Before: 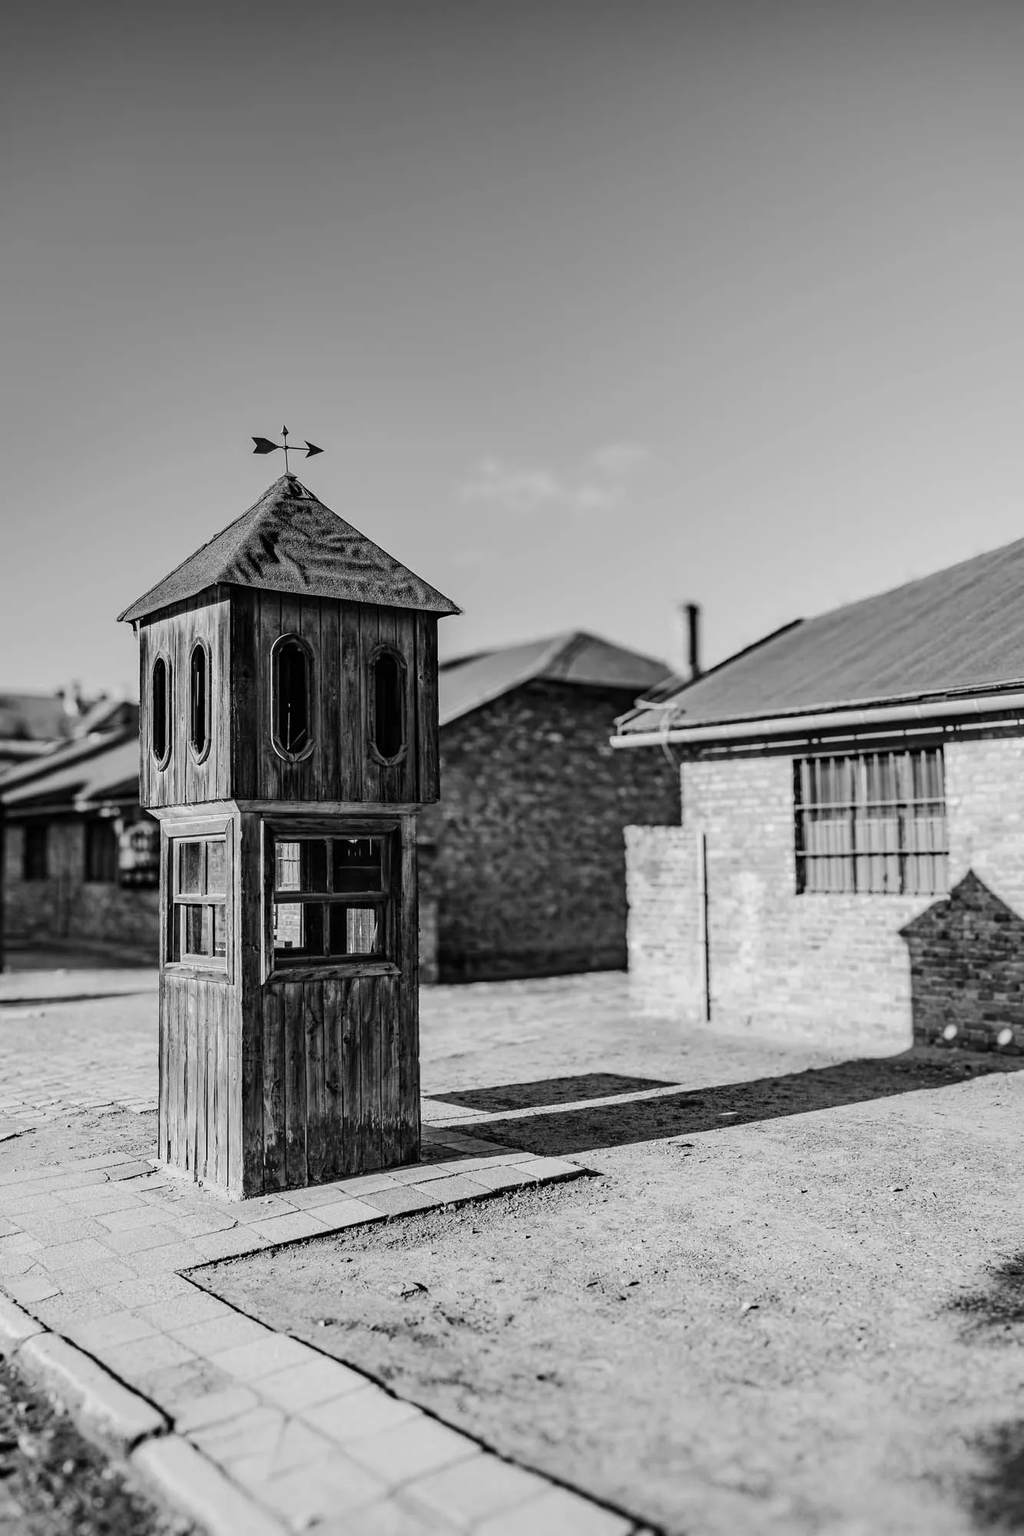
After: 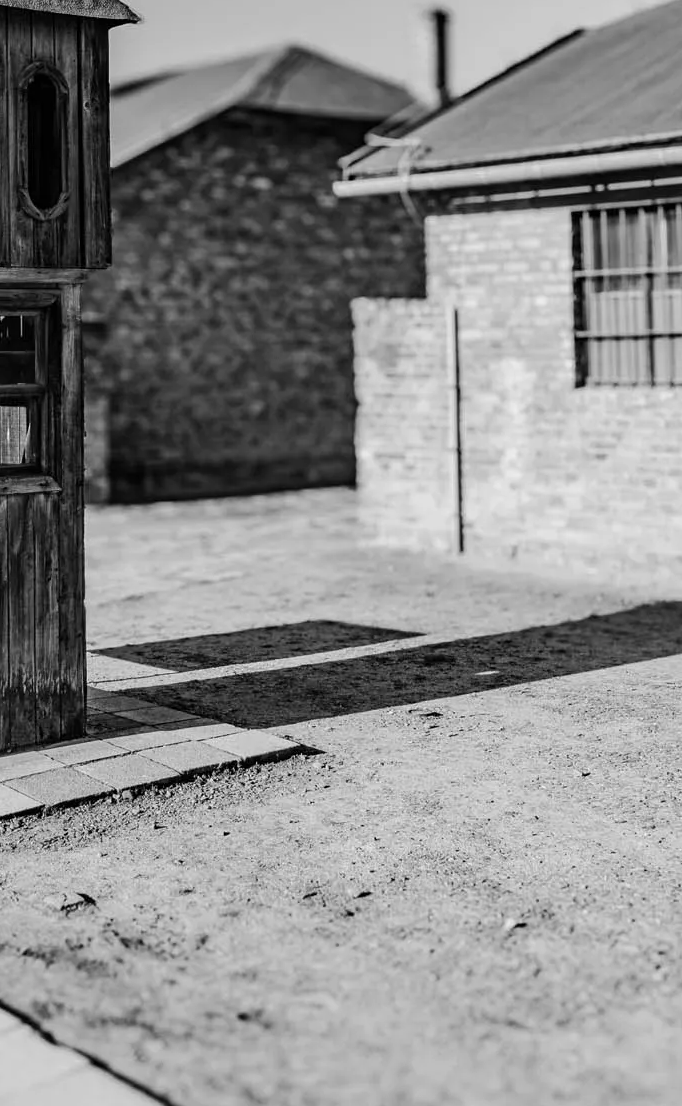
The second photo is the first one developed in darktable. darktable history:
crop: left 34.624%, top 38.886%, right 13.794%, bottom 5.138%
